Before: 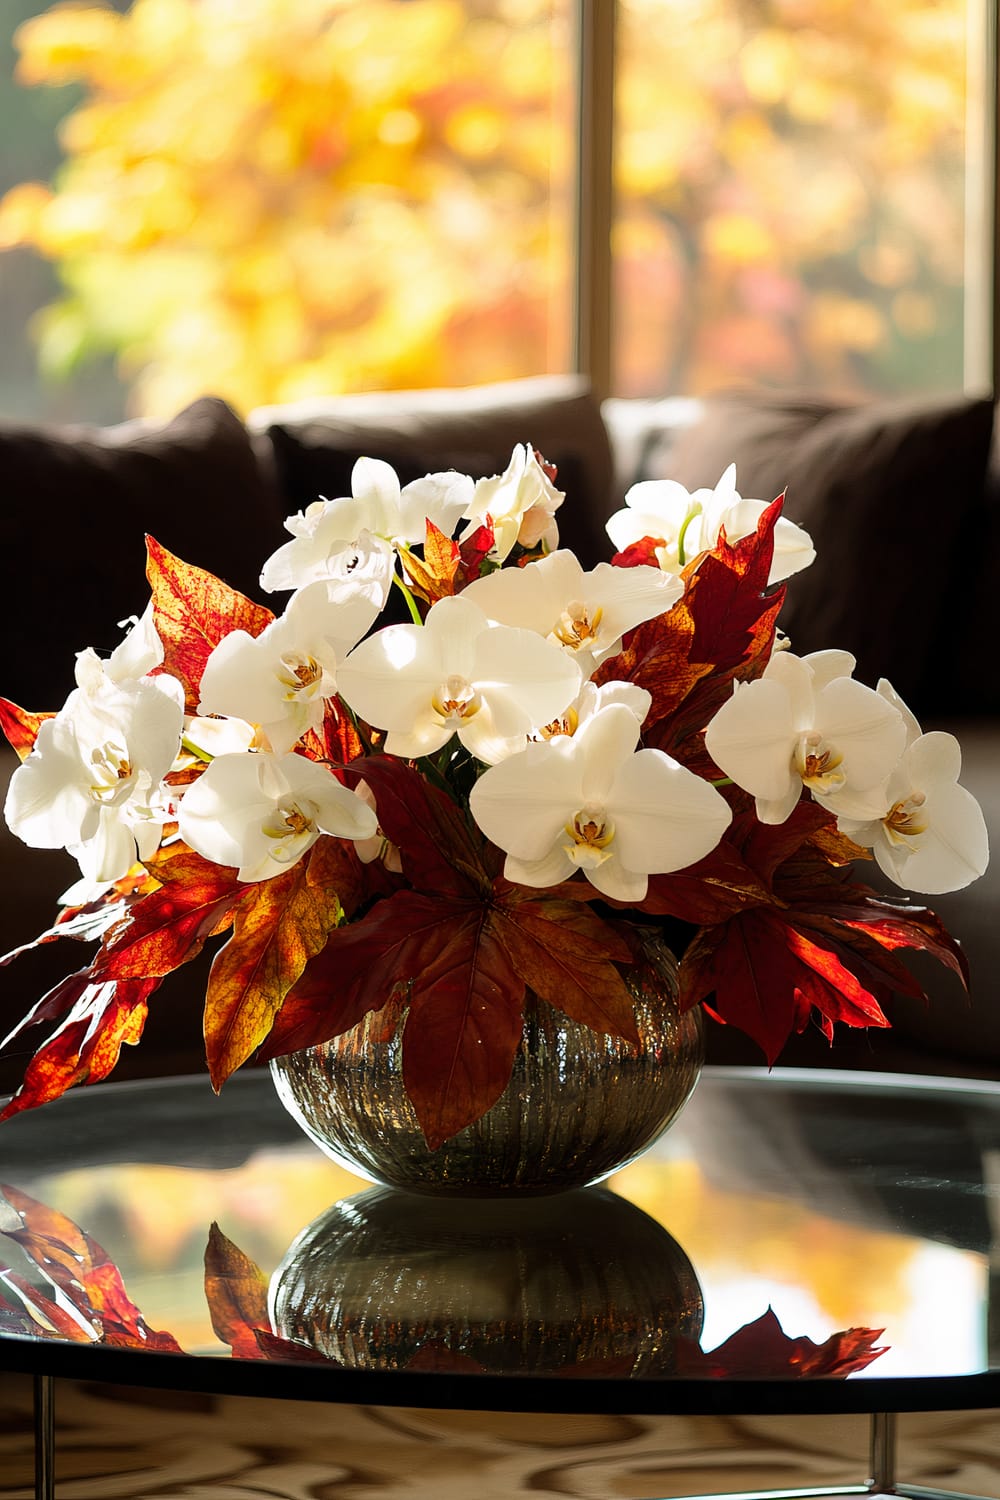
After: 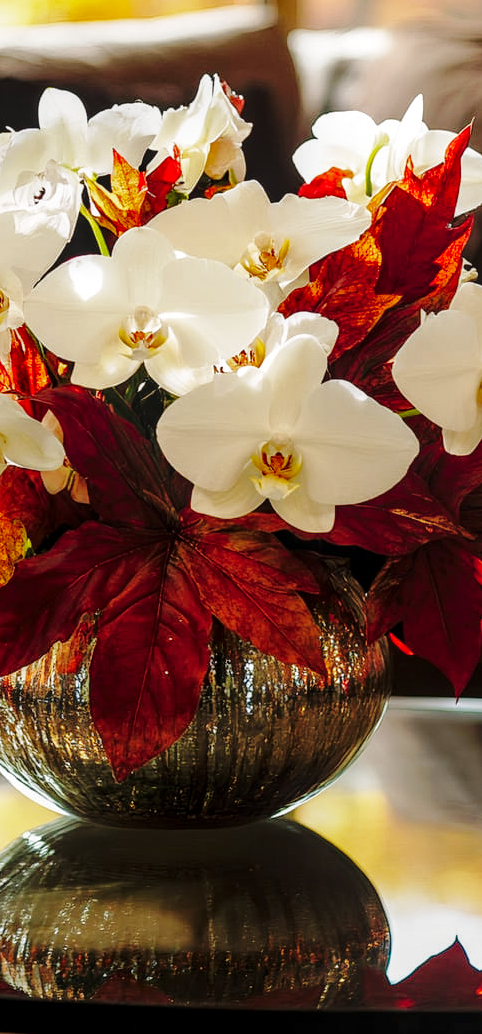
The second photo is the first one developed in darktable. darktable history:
crop: left 31.33%, top 24.614%, right 20.381%, bottom 6.402%
local contrast: on, module defaults
shadows and highlights: shadows color adjustment 99.13%, highlights color adjustment 0.674%
base curve: curves: ch0 [(0, 0) (0.036, 0.025) (0.121, 0.166) (0.206, 0.329) (0.605, 0.79) (1, 1)], preserve colors none
tone equalizer: mask exposure compensation -0.485 EV
